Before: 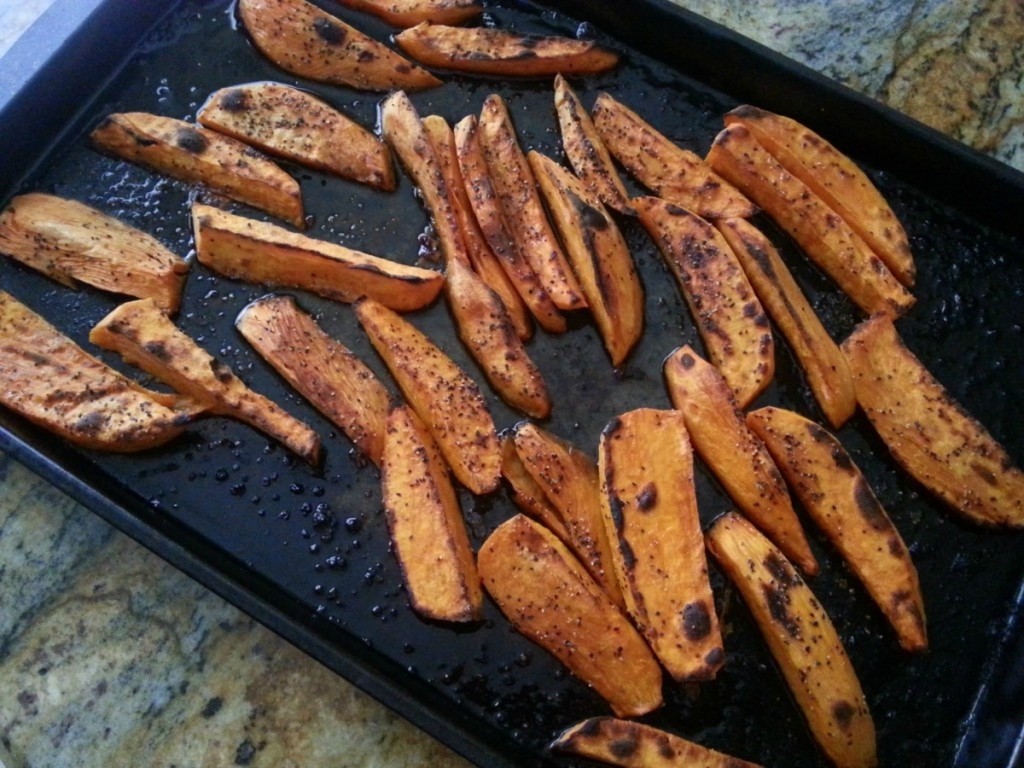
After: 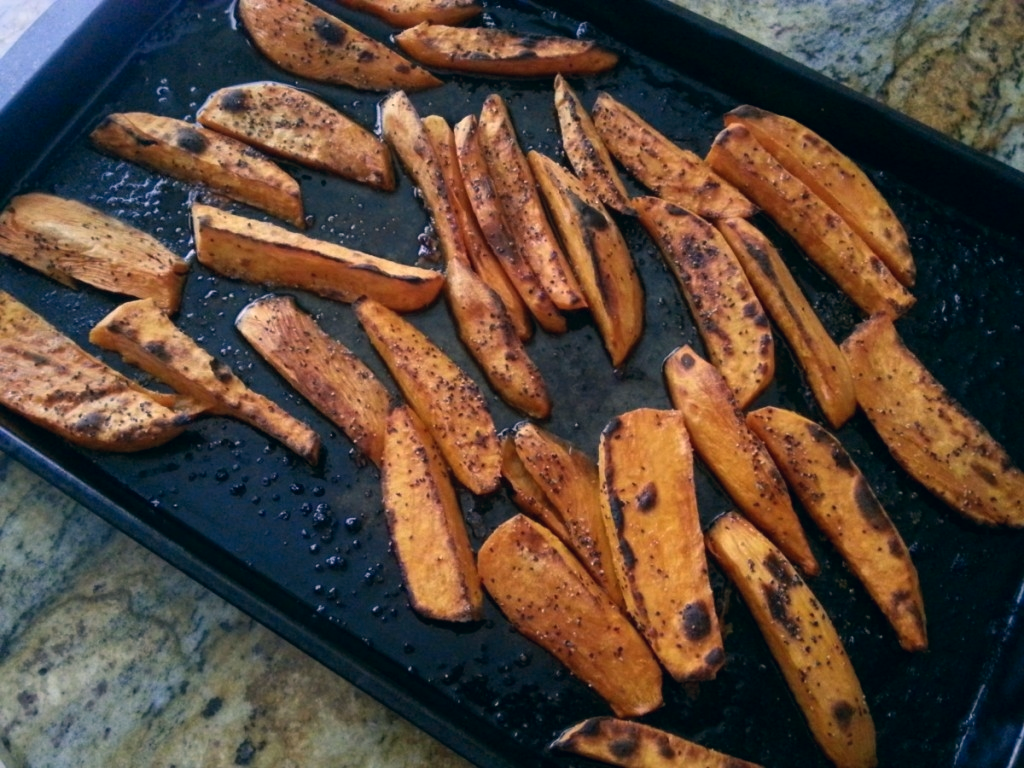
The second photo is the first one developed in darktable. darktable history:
color correction: highlights a* 5.35, highlights b* 5.32, shadows a* -4.76, shadows b* -5.19
